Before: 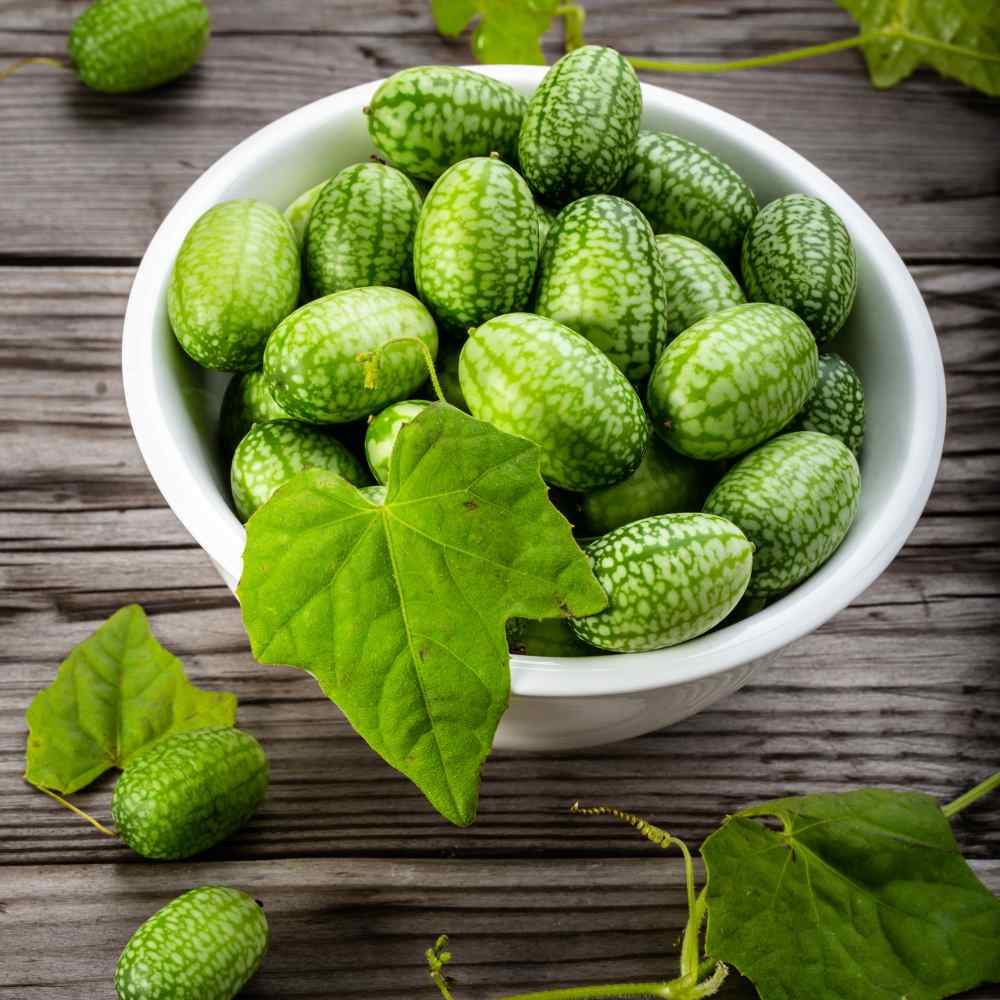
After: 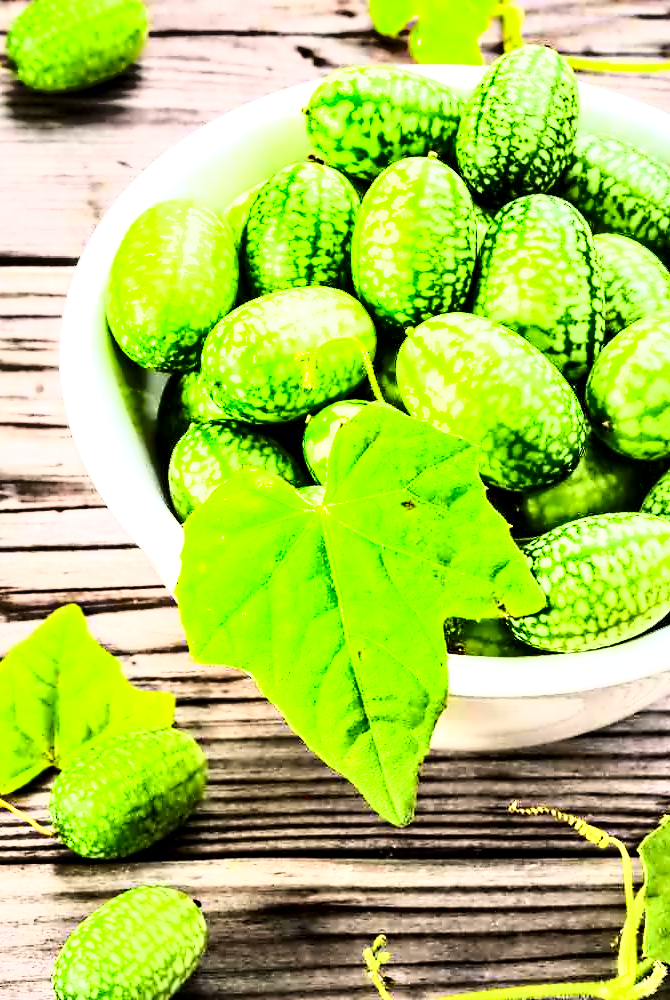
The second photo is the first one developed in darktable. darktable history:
exposure: black level correction 0, exposure 1.685 EV, compensate highlight preservation false
crop and rotate: left 6.251%, right 26.722%
local contrast: mode bilateral grid, contrast 21, coarseness 50, detail 132%, midtone range 0.2
contrast equalizer: octaves 7, y [[0.5, 0.542, 0.583, 0.625, 0.667, 0.708], [0.5 ×6], [0.5 ×6], [0, 0.033, 0.067, 0.1, 0.133, 0.167], [0, 0.05, 0.1, 0.15, 0.2, 0.25]]
base curve: curves: ch0 [(0, 0) (0.007, 0.004) (0.027, 0.03) (0.046, 0.07) (0.207, 0.54) (0.442, 0.872) (0.673, 0.972) (1, 1)]
shadows and highlights: shadows 43.78, white point adjustment -1.65, soften with gaussian
